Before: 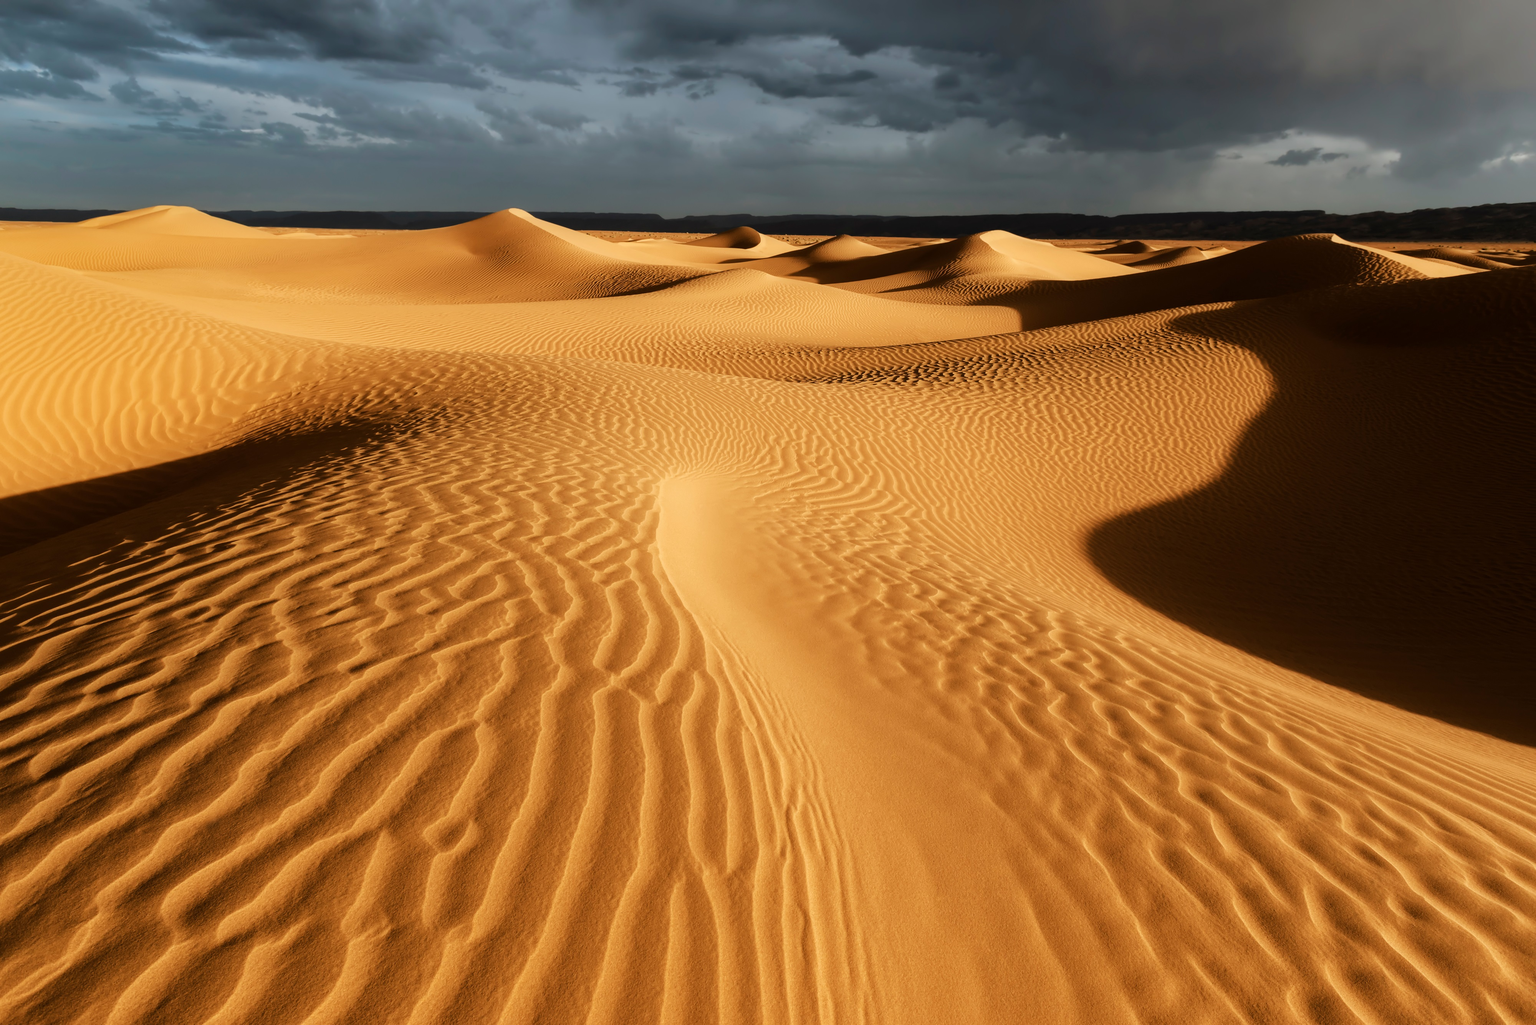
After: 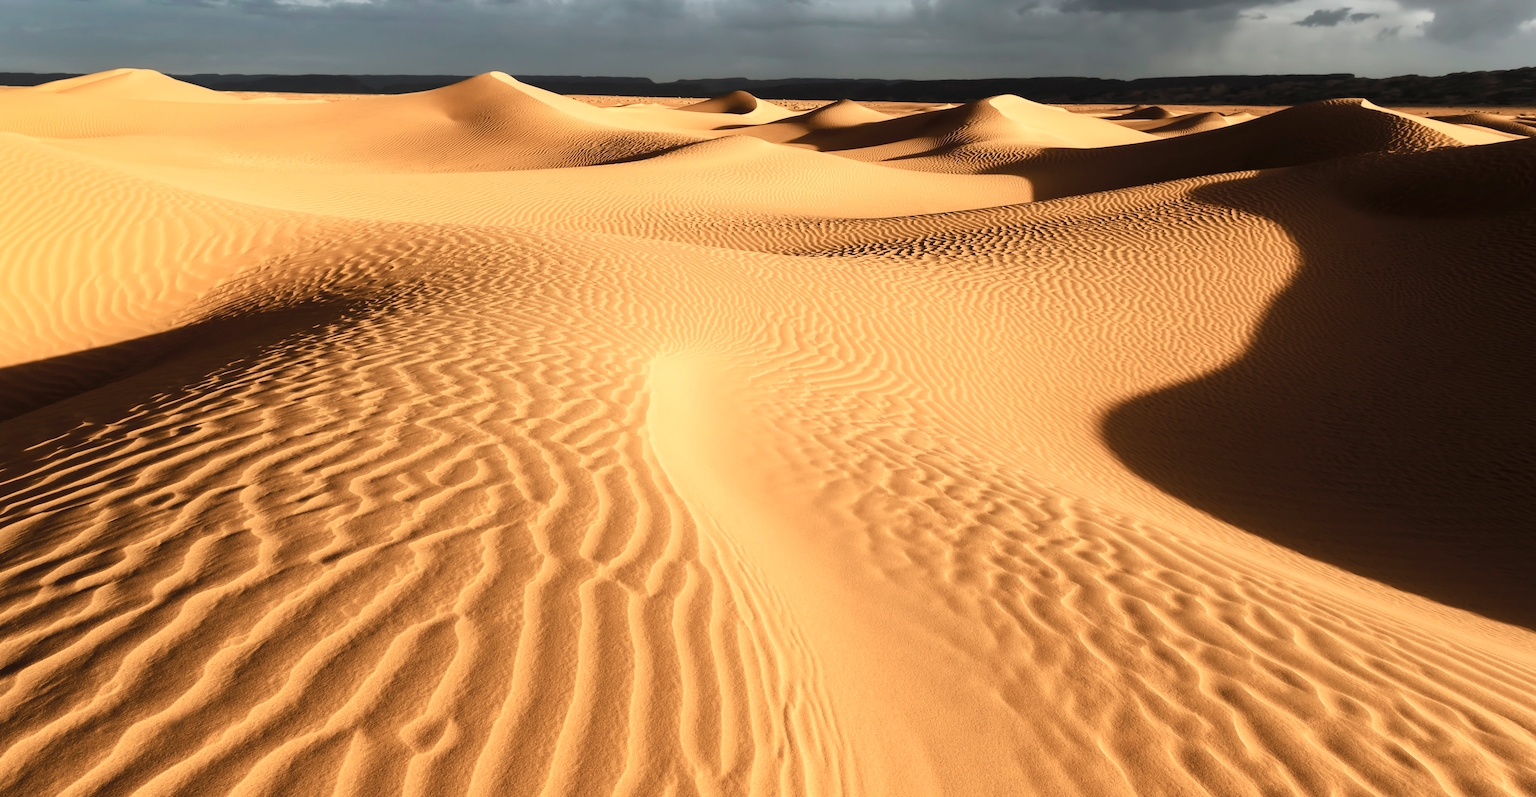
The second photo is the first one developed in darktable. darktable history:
crop and rotate: left 2.997%, top 13.76%, right 2.523%, bottom 12.728%
tone curve: curves: ch0 [(0, 0) (0.003, 0.01) (0.011, 0.017) (0.025, 0.035) (0.044, 0.068) (0.069, 0.109) (0.1, 0.144) (0.136, 0.185) (0.177, 0.231) (0.224, 0.279) (0.277, 0.346) (0.335, 0.42) (0.399, 0.5) (0.468, 0.603) (0.543, 0.712) (0.623, 0.808) (0.709, 0.883) (0.801, 0.957) (0.898, 0.993) (1, 1)], color space Lab, independent channels, preserve colors none
base curve: curves: ch0 [(0, 0) (0.74, 0.67) (1, 1)], preserve colors none
